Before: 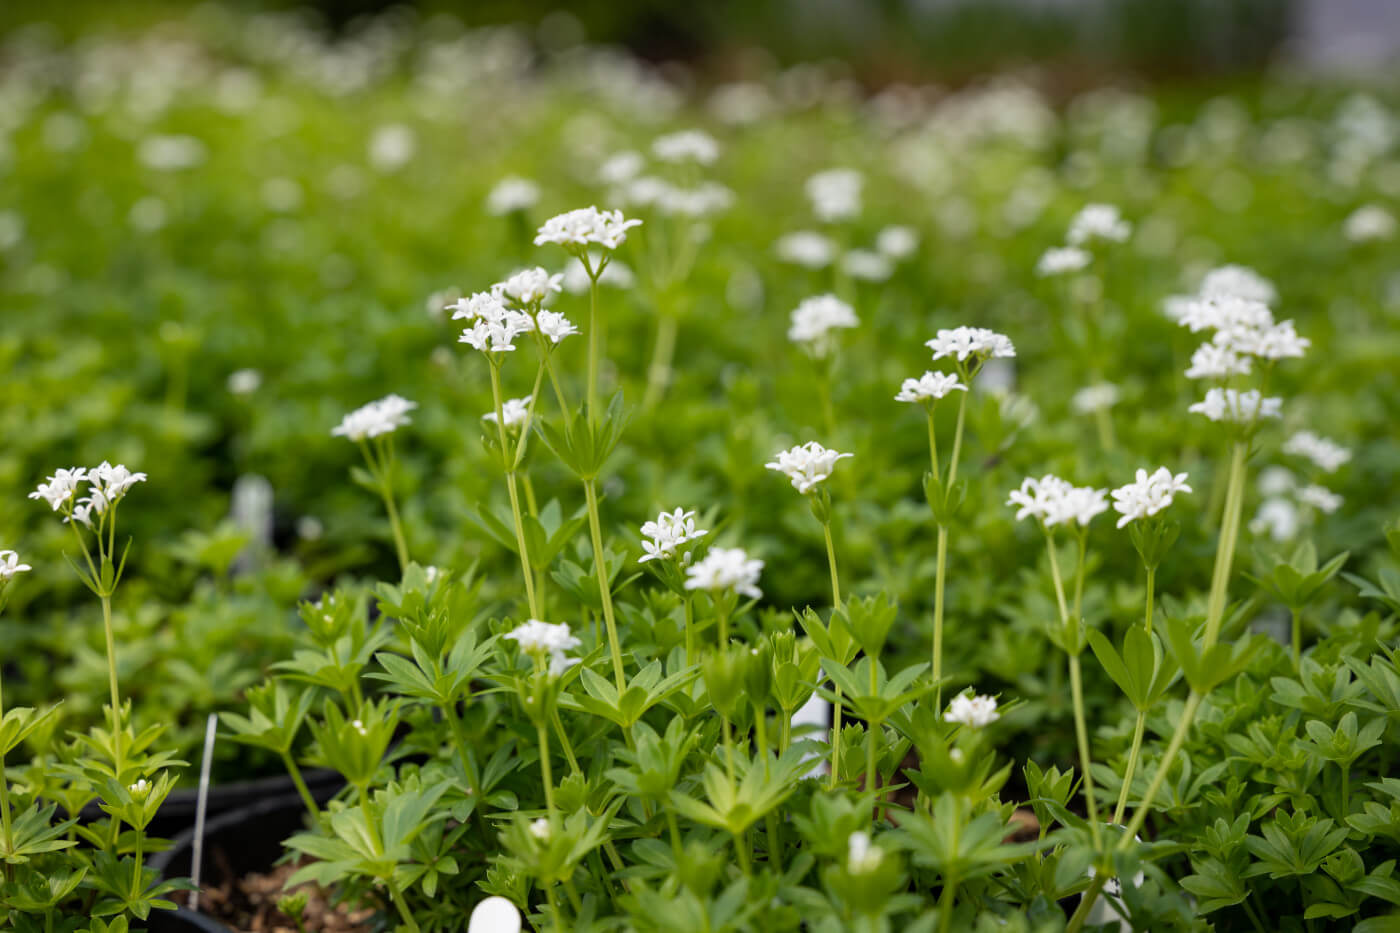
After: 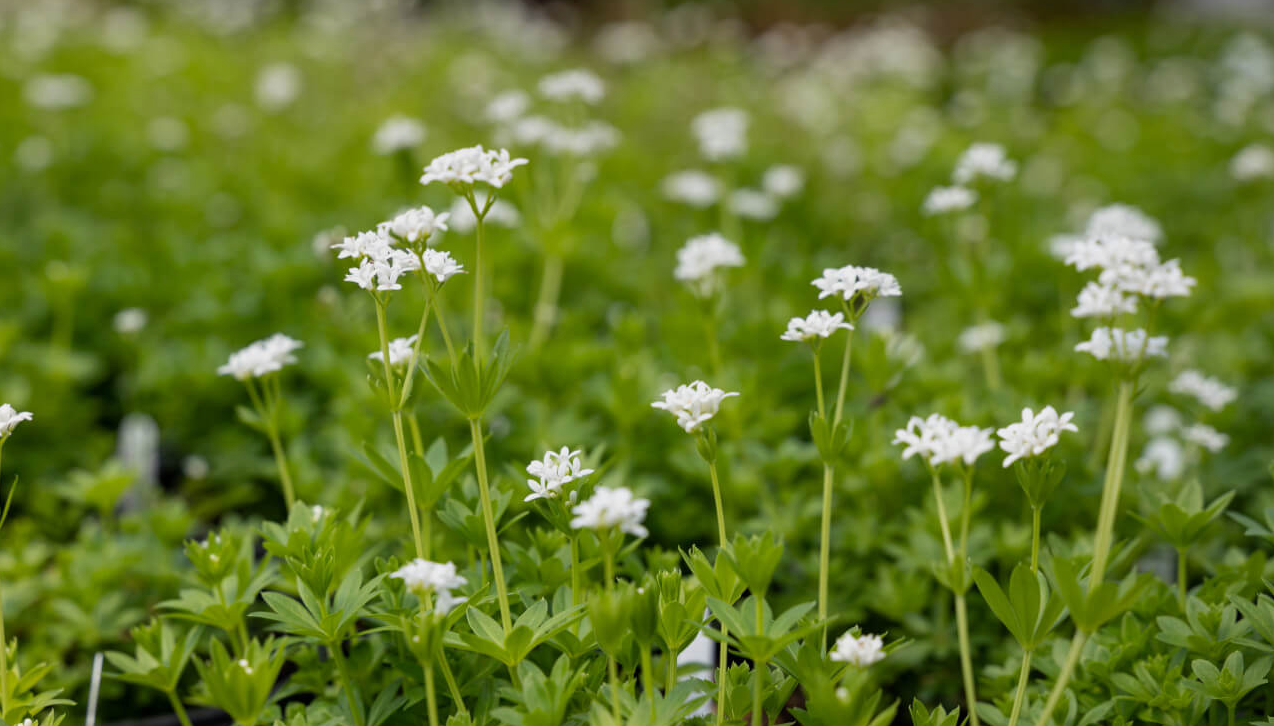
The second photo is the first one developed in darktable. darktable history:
crop: left 8.155%, top 6.611%, bottom 15.385%
exposure: exposure -0.157 EV, compensate highlight preservation false
